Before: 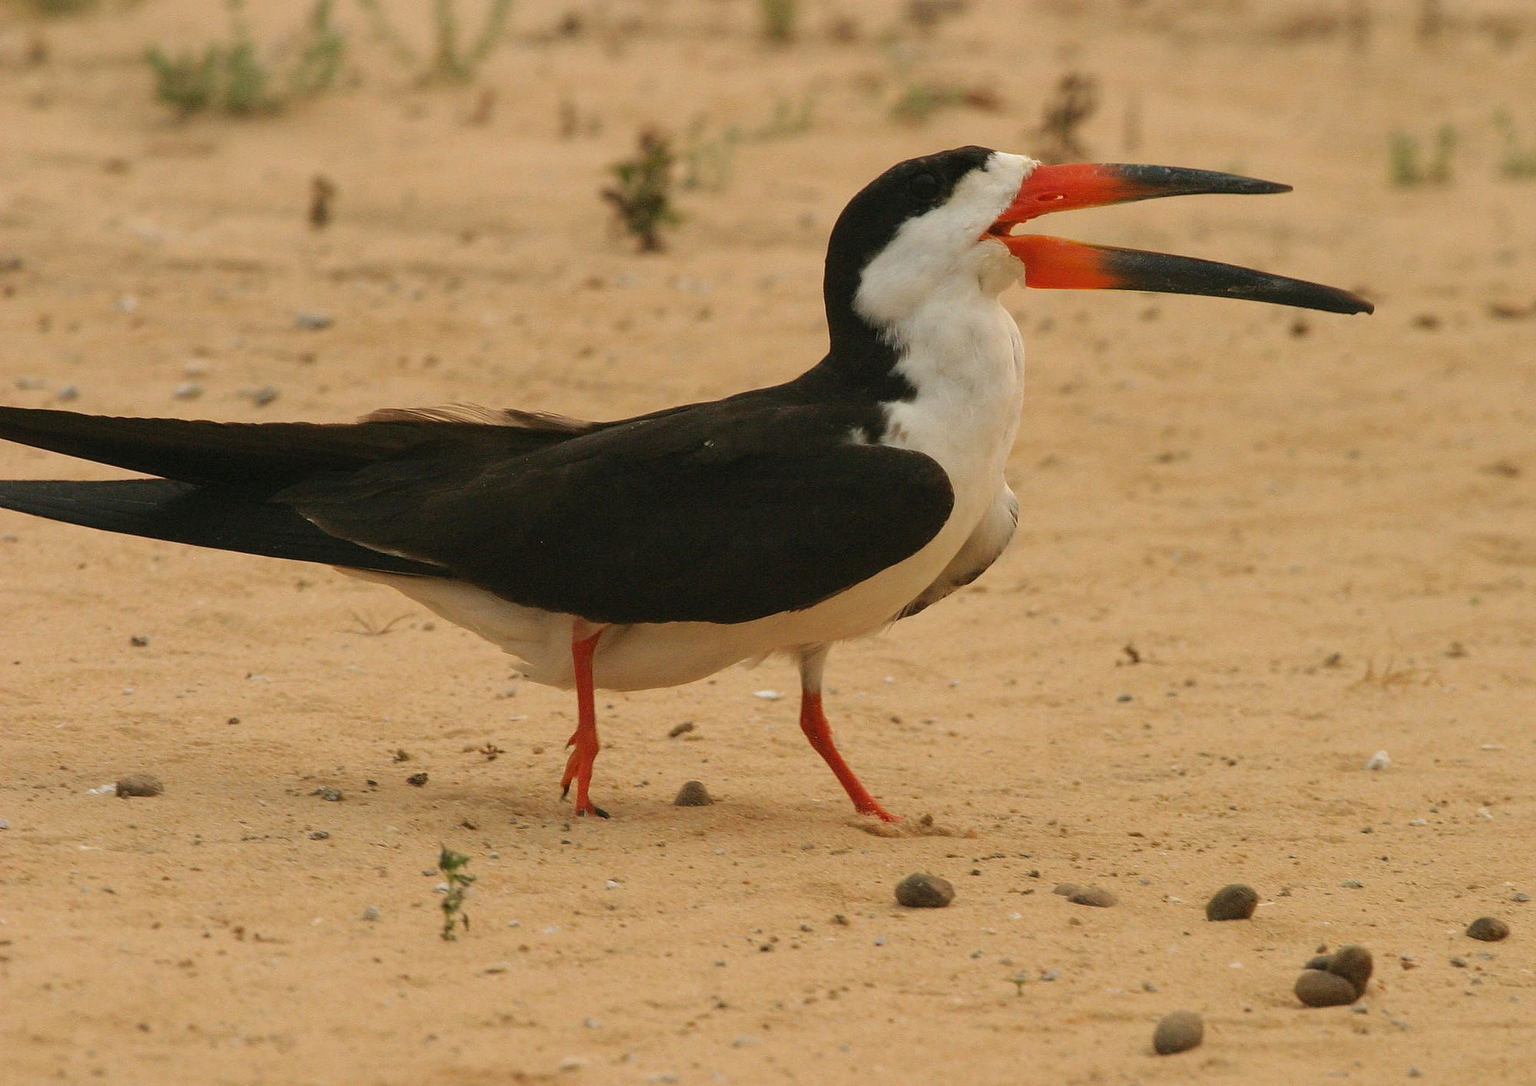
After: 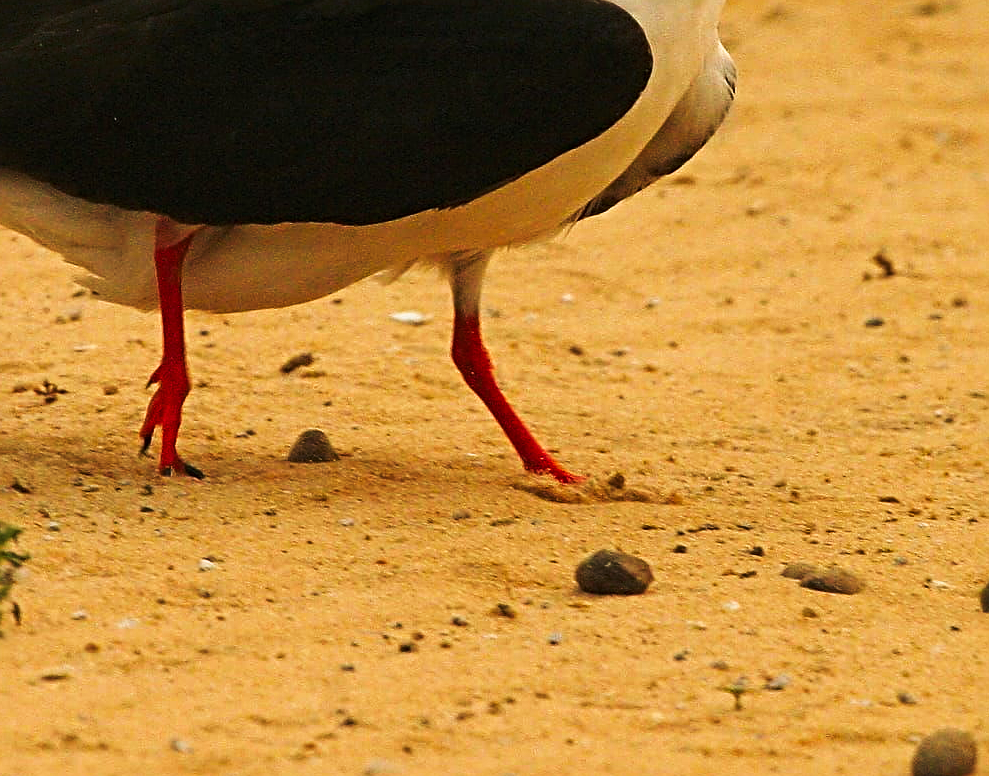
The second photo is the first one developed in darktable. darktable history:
crop: left 29.549%, top 41.568%, right 20.962%, bottom 3.516%
sharpen: radius 4.881
contrast brightness saturation: contrast 0.044, saturation 0.16
tone curve: curves: ch0 [(0, 0) (0.004, 0.001) (0.133, 0.078) (0.325, 0.241) (0.832, 0.917) (1, 1)], preserve colors none
